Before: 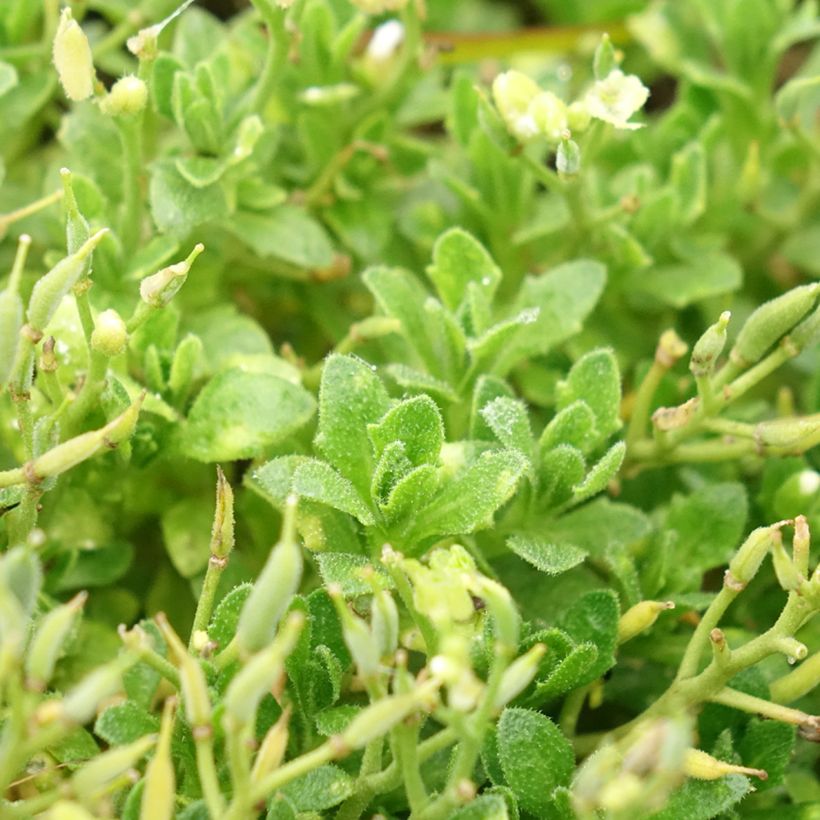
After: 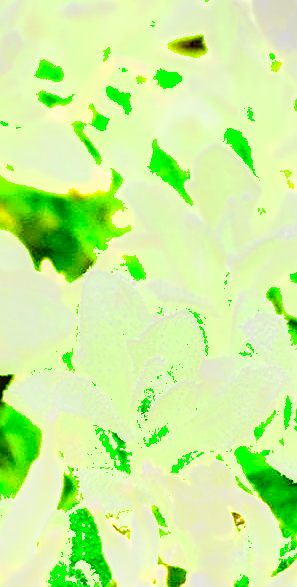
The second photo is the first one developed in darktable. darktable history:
contrast brightness saturation: contrast 0.203, brightness 0.167, saturation 0.226
shadows and highlights: soften with gaussian
sharpen: radius 1.278, amount 0.292, threshold 0.12
exposure: black level correction 0, exposure 1.104 EV, compensate highlight preservation false
crop and rotate: left 29.488%, top 10.31%, right 34.207%, bottom 18.003%
local contrast: on, module defaults
tone equalizer: -8 EV -1.11 EV, -7 EV -1.04 EV, -6 EV -0.849 EV, -5 EV -0.59 EV, -3 EV 0.604 EV, -2 EV 0.86 EV, -1 EV 0.995 EV, +0 EV 1.07 EV
color zones: curves: ch0 [(0.25, 0.5) (0.428, 0.473) (0.75, 0.5)]; ch1 [(0.243, 0.479) (0.398, 0.452) (0.75, 0.5)]
